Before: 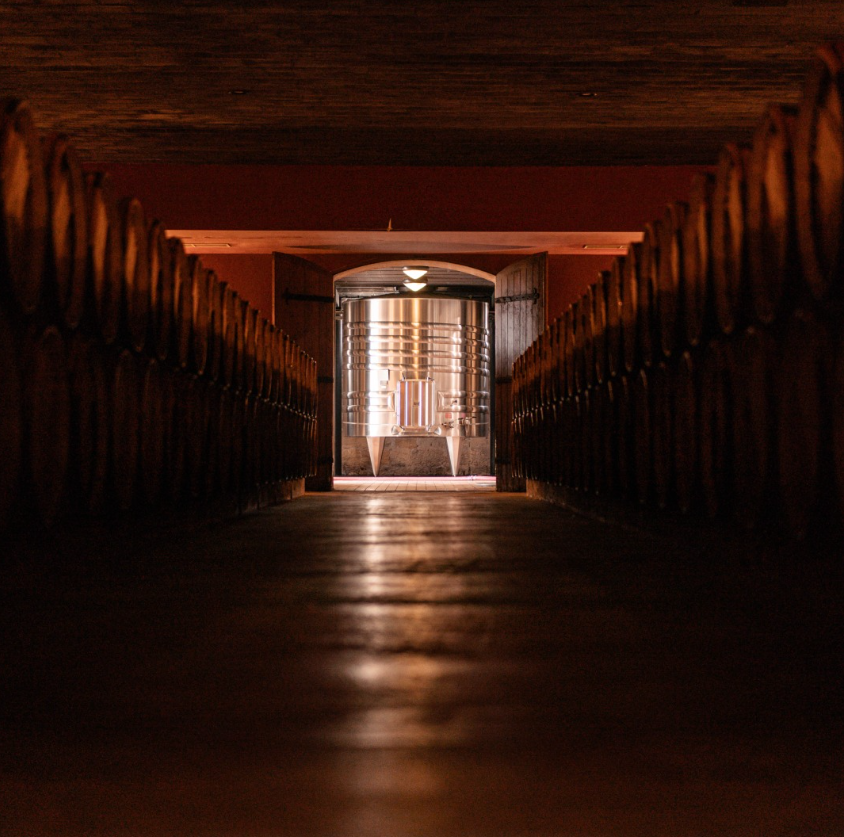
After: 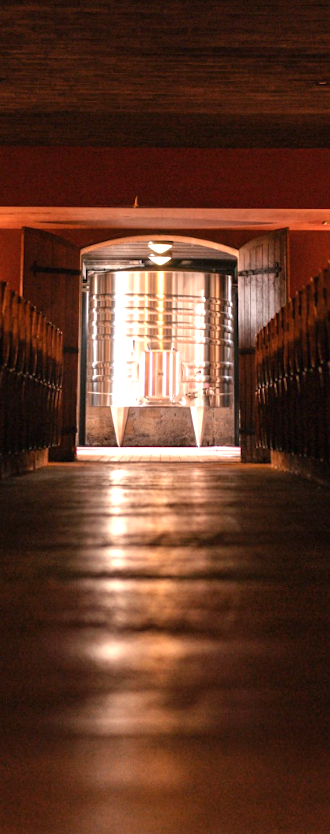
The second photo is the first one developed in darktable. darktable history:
rotate and perspective: rotation 0.215°, lens shift (vertical) -0.139, crop left 0.069, crop right 0.939, crop top 0.002, crop bottom 0.996
crop: left 28.583%, right 29.231%
exposure: black level correction 0, exposure 0.95 EV, compensate exposure bias true, compensate highlight preservation false
